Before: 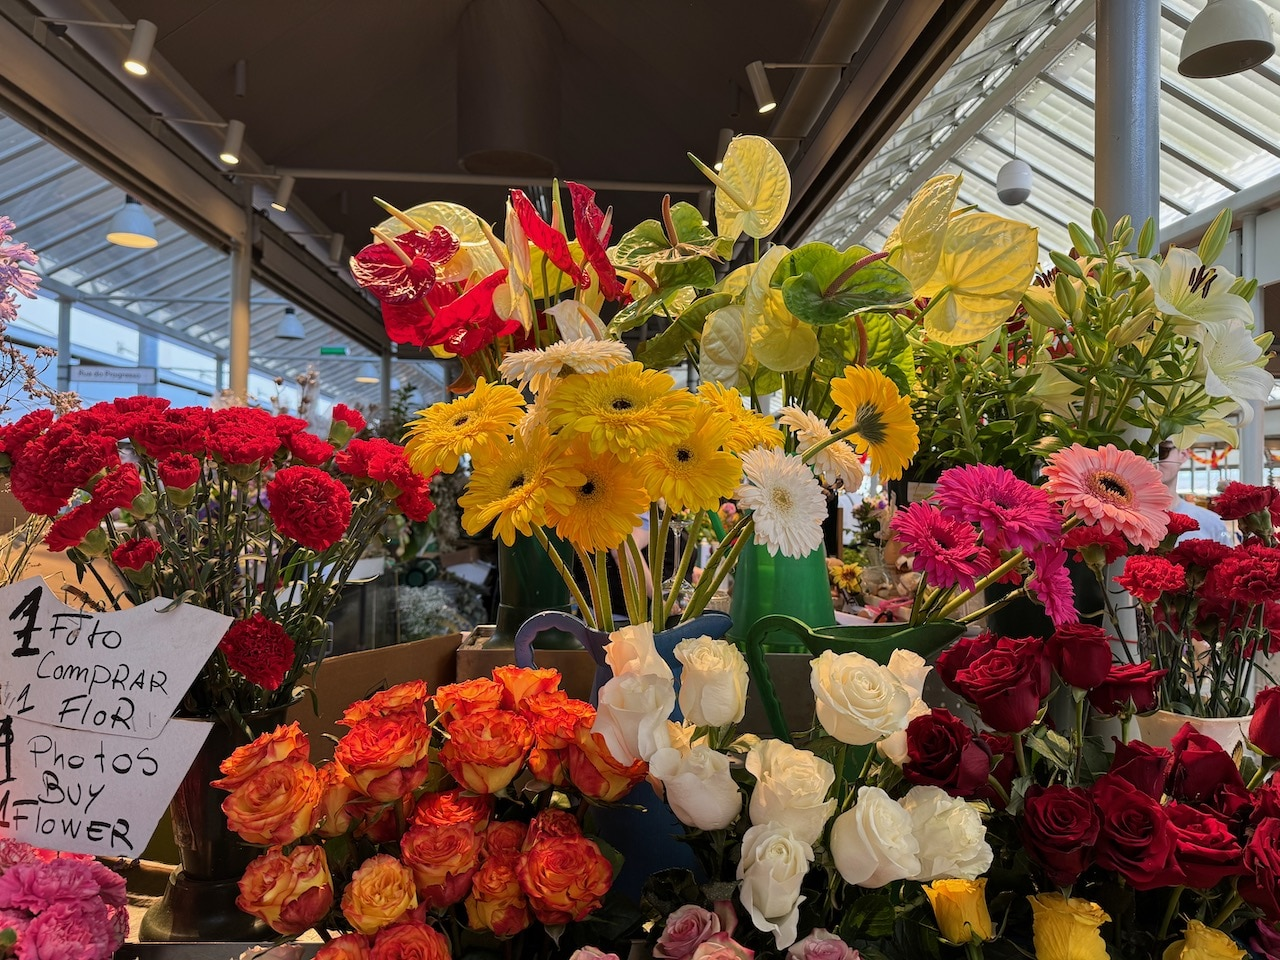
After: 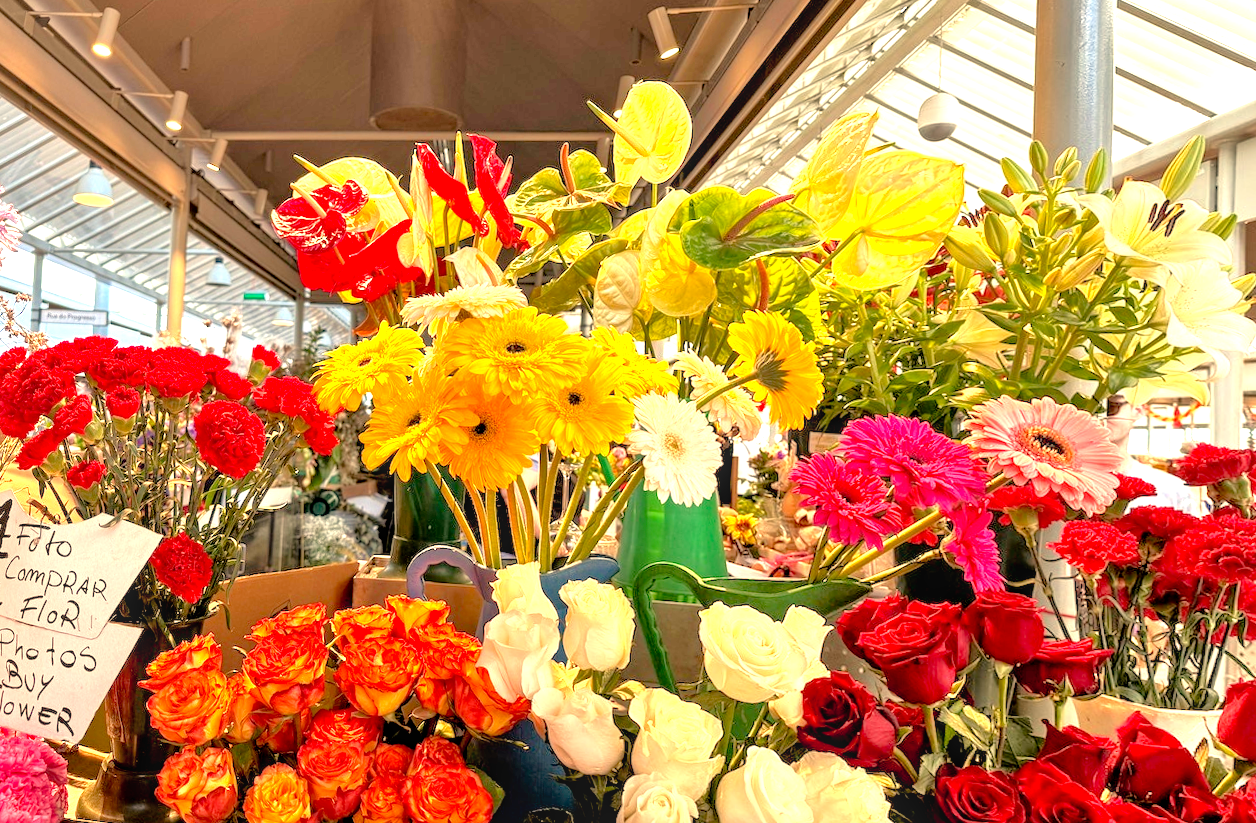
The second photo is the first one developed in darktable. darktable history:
rotate and perspective: rotation 1.69°, lens shift (vertical) -0.023, lens shift (horizontal) -0.291, crop left 0.025, crop right 0.988, crop top 0.092, crop bottom 0.842
local contrast: on, module defaults
exposure: black level correction 0, exposure 1.5 EV, compensate exposure bias true, compensate highlight preservation false
tone equalizer: -7 EV 0.15 EV, -6 EV 0.6 EV, -5 EV 1.15 EV, -4 EV 1.33 EV, -3 EV 1.15 EV, -2 EV 0.6 EV, -1 EV 0.15 EV, mask exposure compensation -0.5 EV
white balance: red 1.138, green 0.996, blue 0.812
